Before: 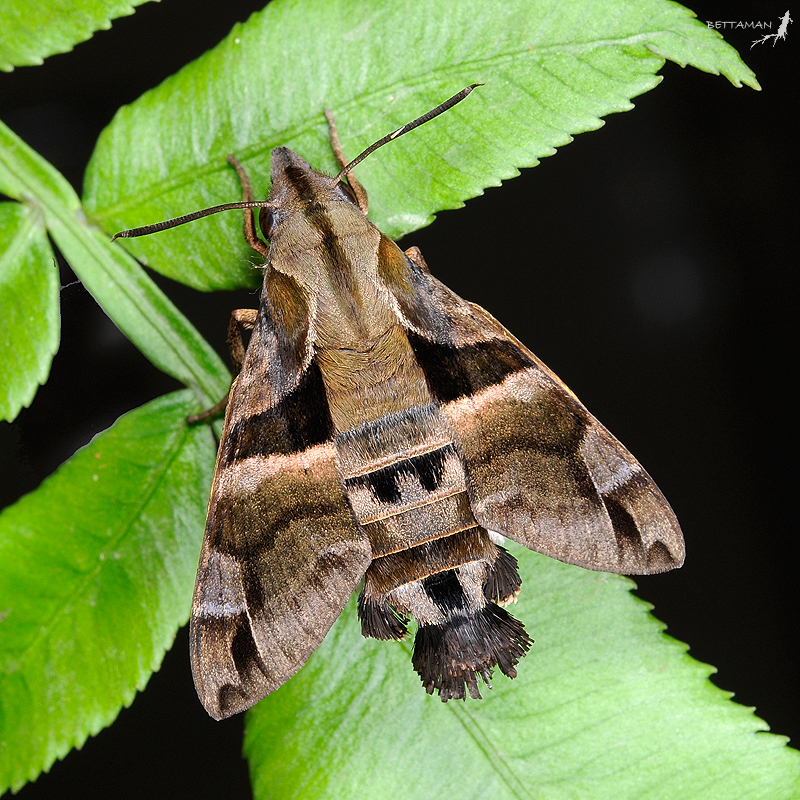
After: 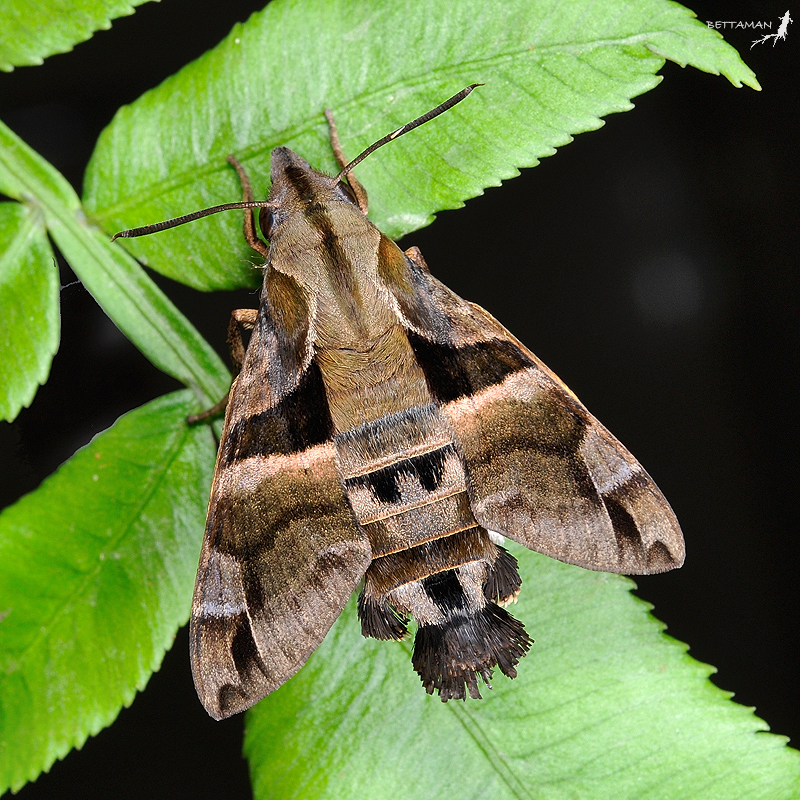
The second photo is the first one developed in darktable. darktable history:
base curve: curves: ch0 [(0, 0) (0.472, 0.455) (1, 1)], preserve colors none
shadows and highlights: low approximation 0.01, soften with gaussian
